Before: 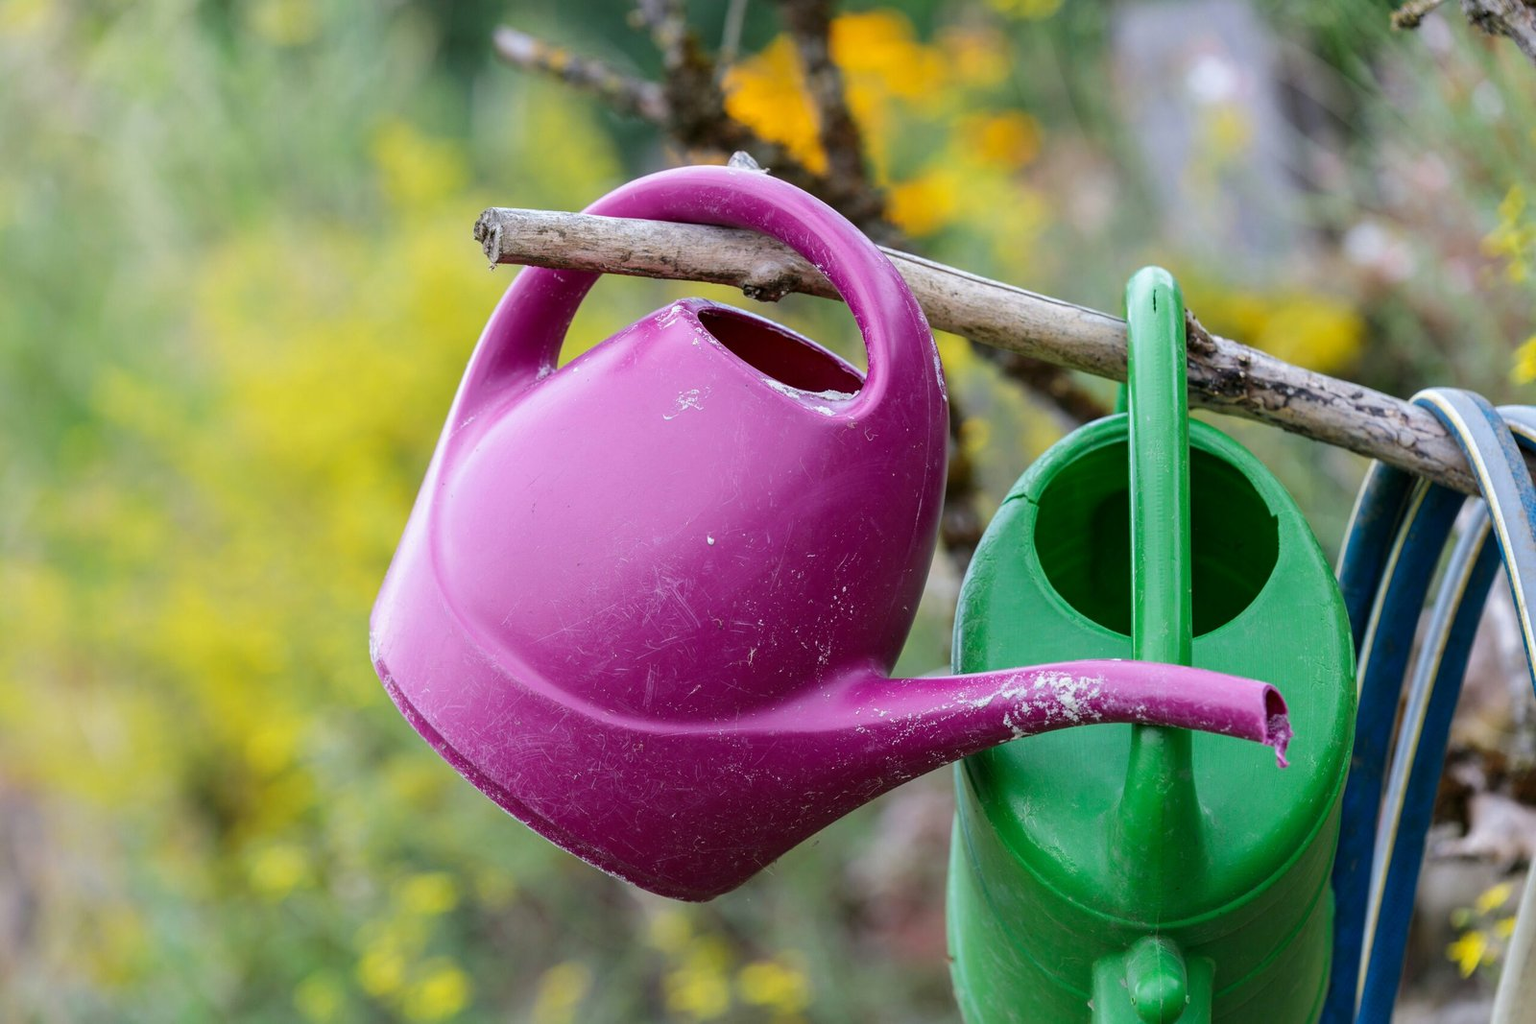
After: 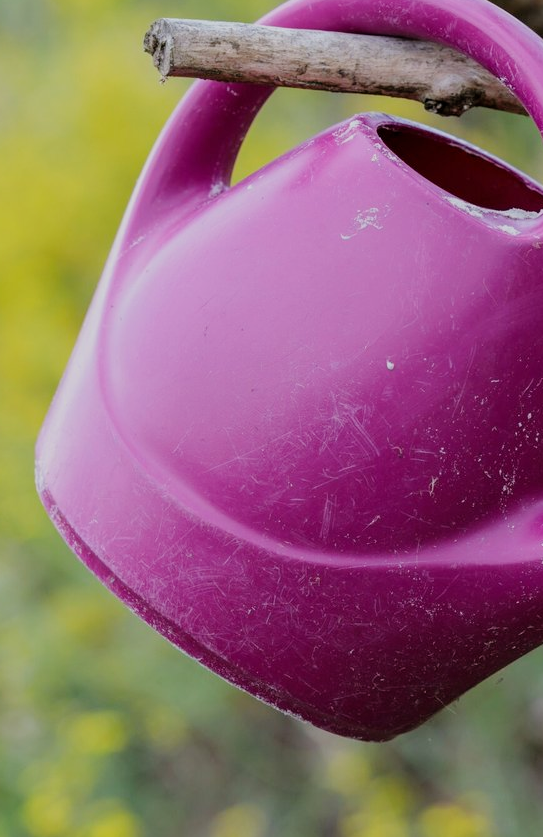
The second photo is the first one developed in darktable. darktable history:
filmic rgb: black relative exposure -8.02 EV, white relative exposure 4.05 EV, hardness 4.18, contrast 0.927
crop and rotate: left 21.903%, top 18.588%, right 44.1%, bottom 2.968%
